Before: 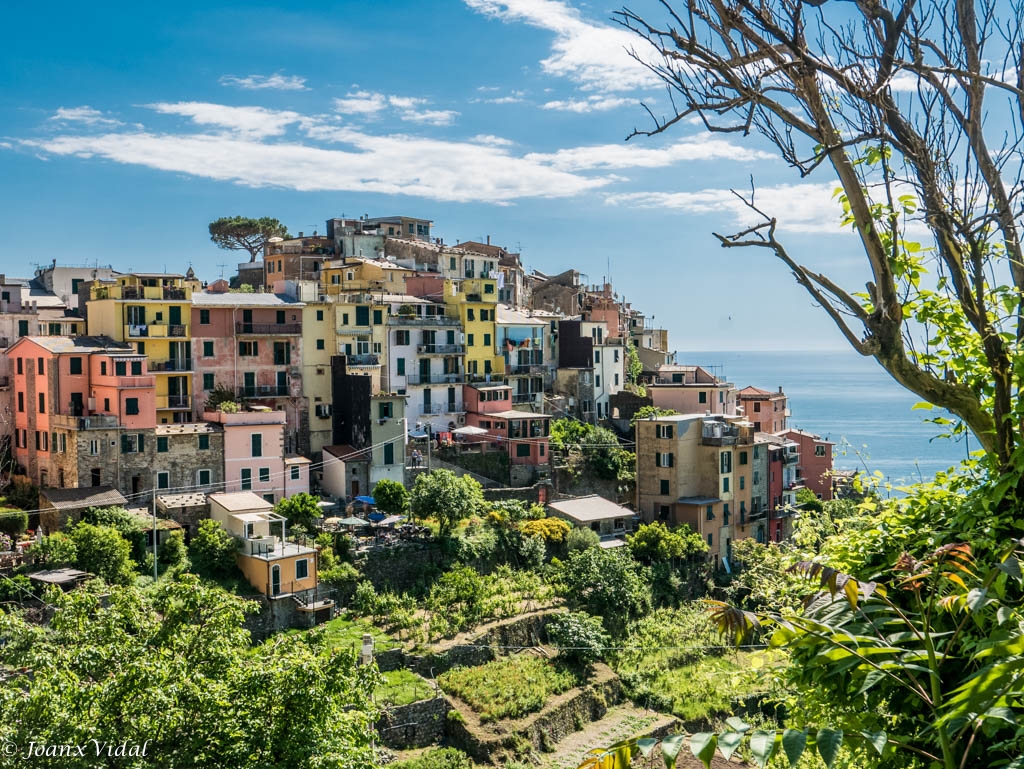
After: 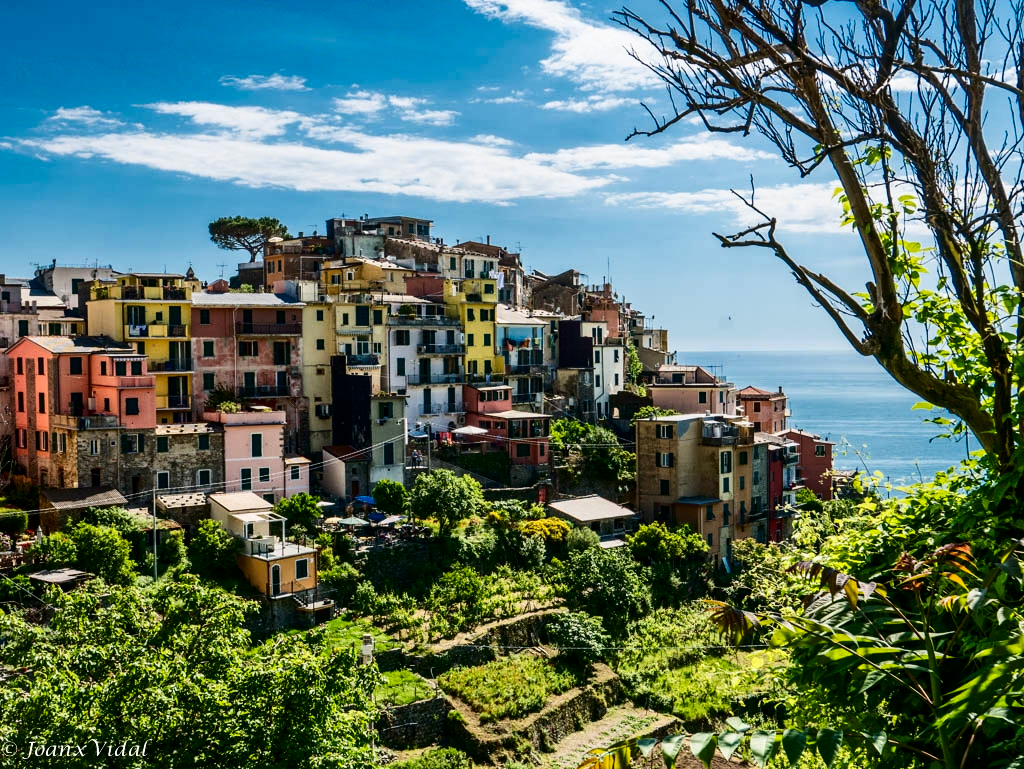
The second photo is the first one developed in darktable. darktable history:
contrast brightness saturation: contrast 0.221, brightness -0.191, saturation 0.235
